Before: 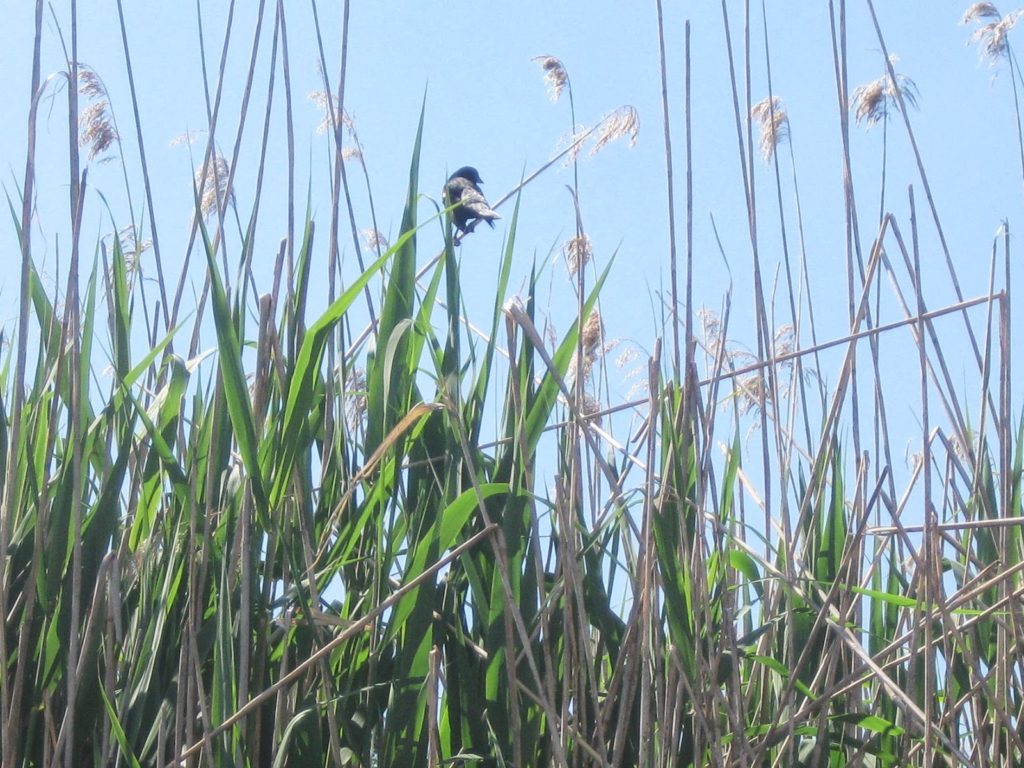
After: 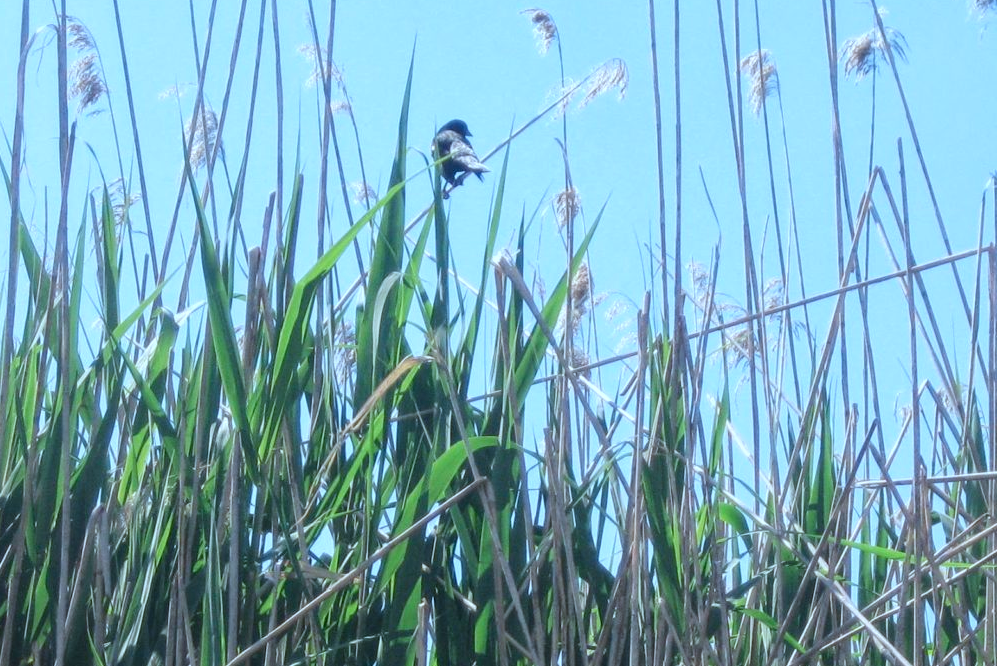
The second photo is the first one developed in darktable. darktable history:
local contrast: highlights 103%, shadows 100%, detail 120%, midtone range 0.2
crop: left 1.14%, top 6.131%, right 1.478%, bottom 7.066%
color calibration: x 0.383, y 0.371, temperature 3916.25 K, gamut compression 1.66
